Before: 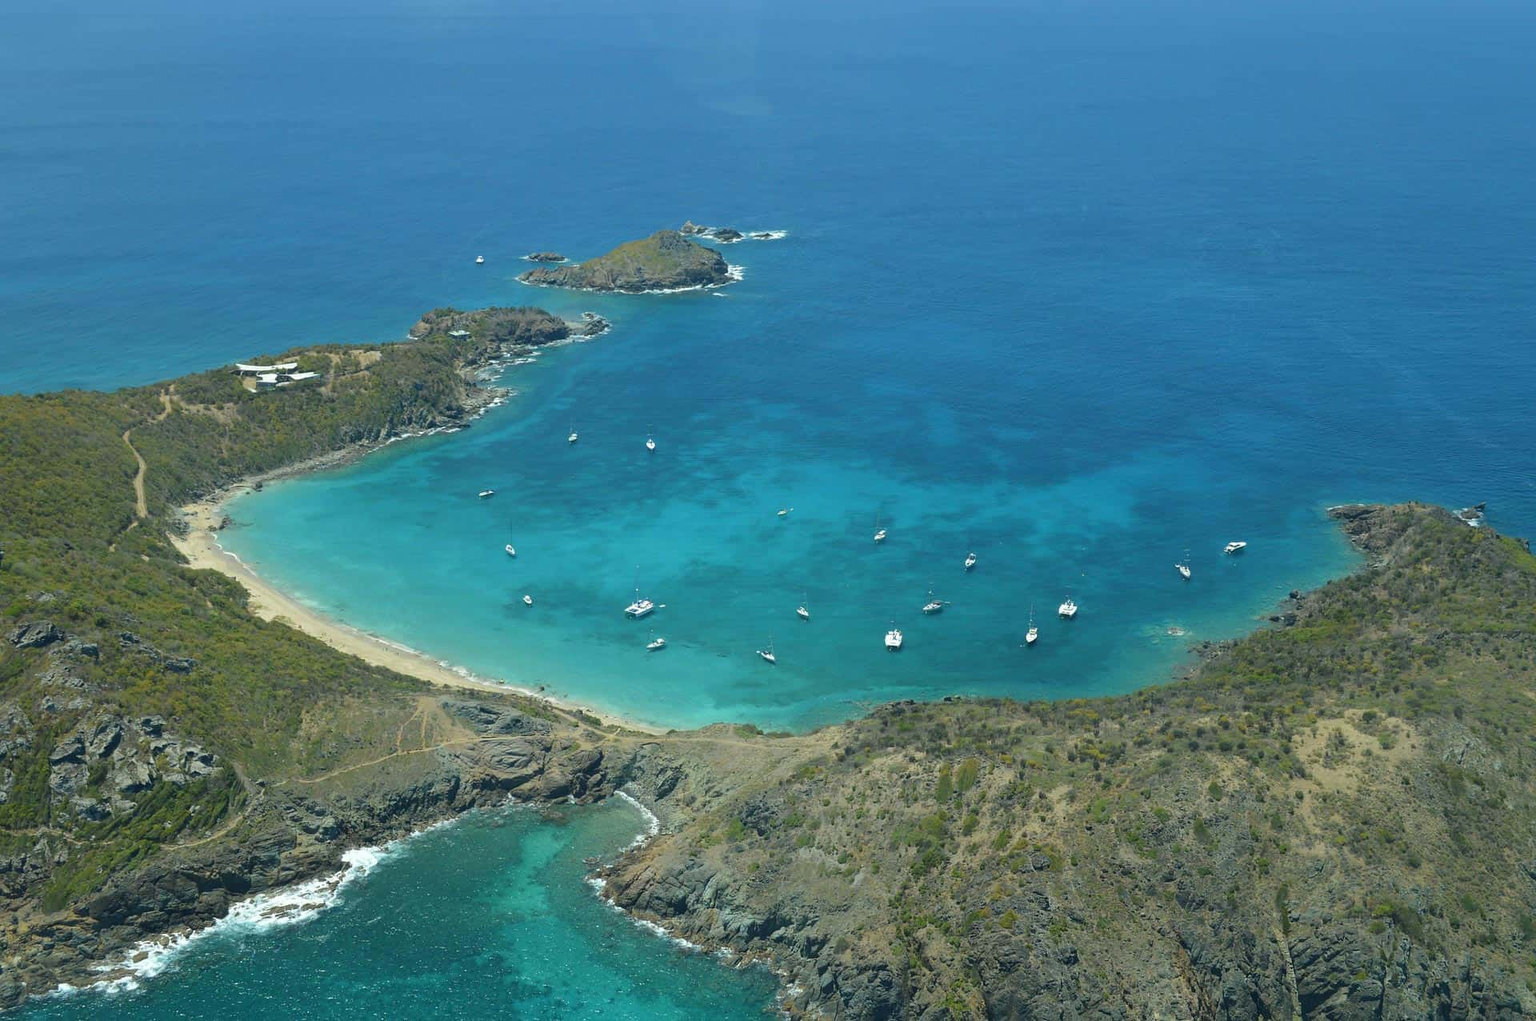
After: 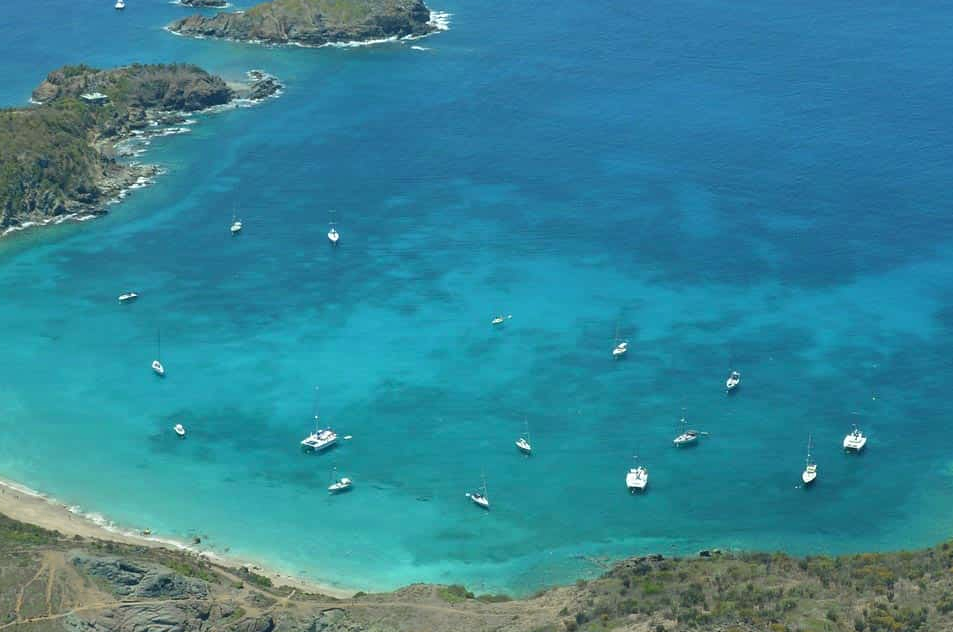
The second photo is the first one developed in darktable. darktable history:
color zones: curves: ch0 [(0.11, 0.396) (0.195, 0.36) (0.25, 0.5) (0.303, 0.412) (0.357, 0.544) (0.75, 0.5) (0.967, 0.328)]; ch1 [(0, 0.468) (0.112, 0.512) (0.202, 0.6) (0.25, 0.5) (0.307, 0.352) (0.357, 0.544) (0.75, 0.5) (0.963, 0.524)]
crop: left 25%, top 25.129%, right 25.339%, bottom 25.326%
shadows and highlights: radius 107.22, shadows 40.94, highlights -72.93, low approximation 0.01, soften with gaussian
